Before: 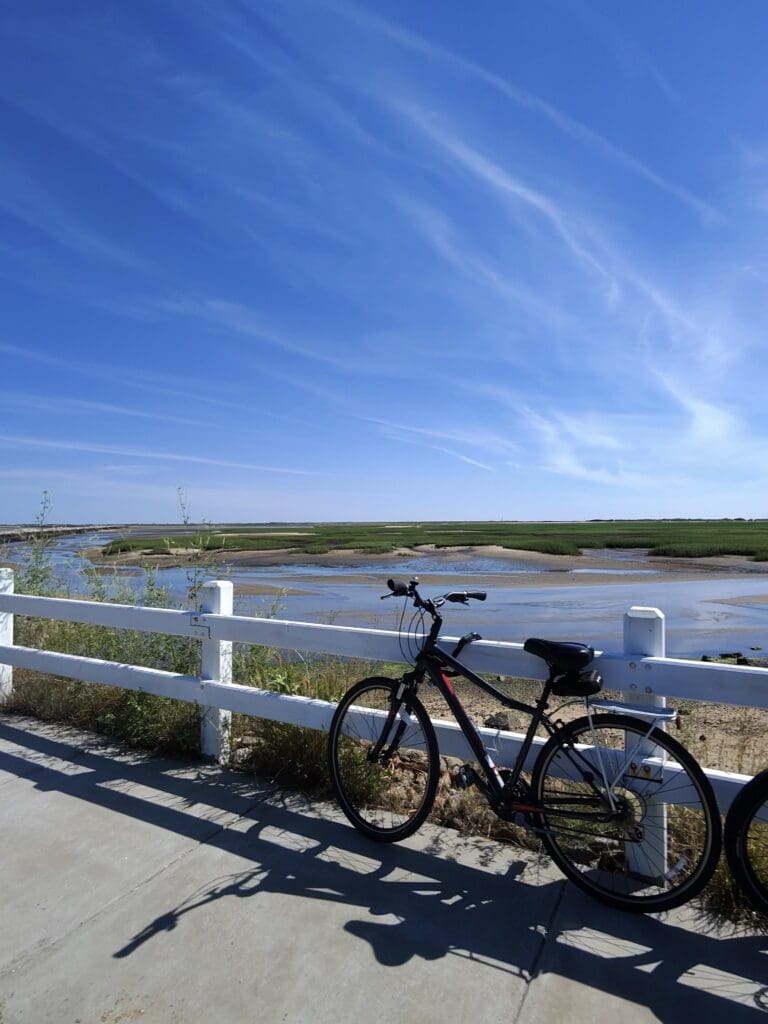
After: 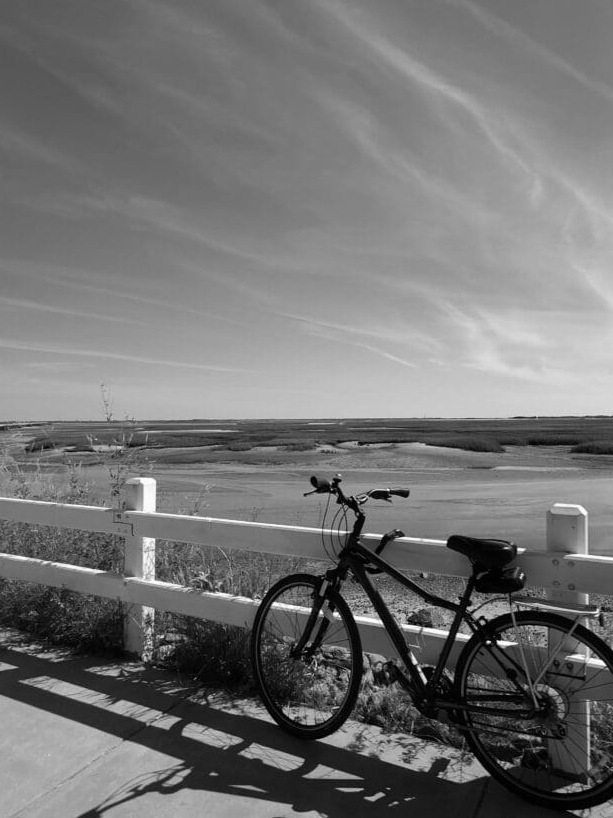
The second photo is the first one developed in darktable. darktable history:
crop and rotate: left 10.071%, top 10.071%, right 10.02%, bottom 10.02%
exposure: exposure -0.041 EV, compensate highlight preservation false
monochrome: on, module defaults
